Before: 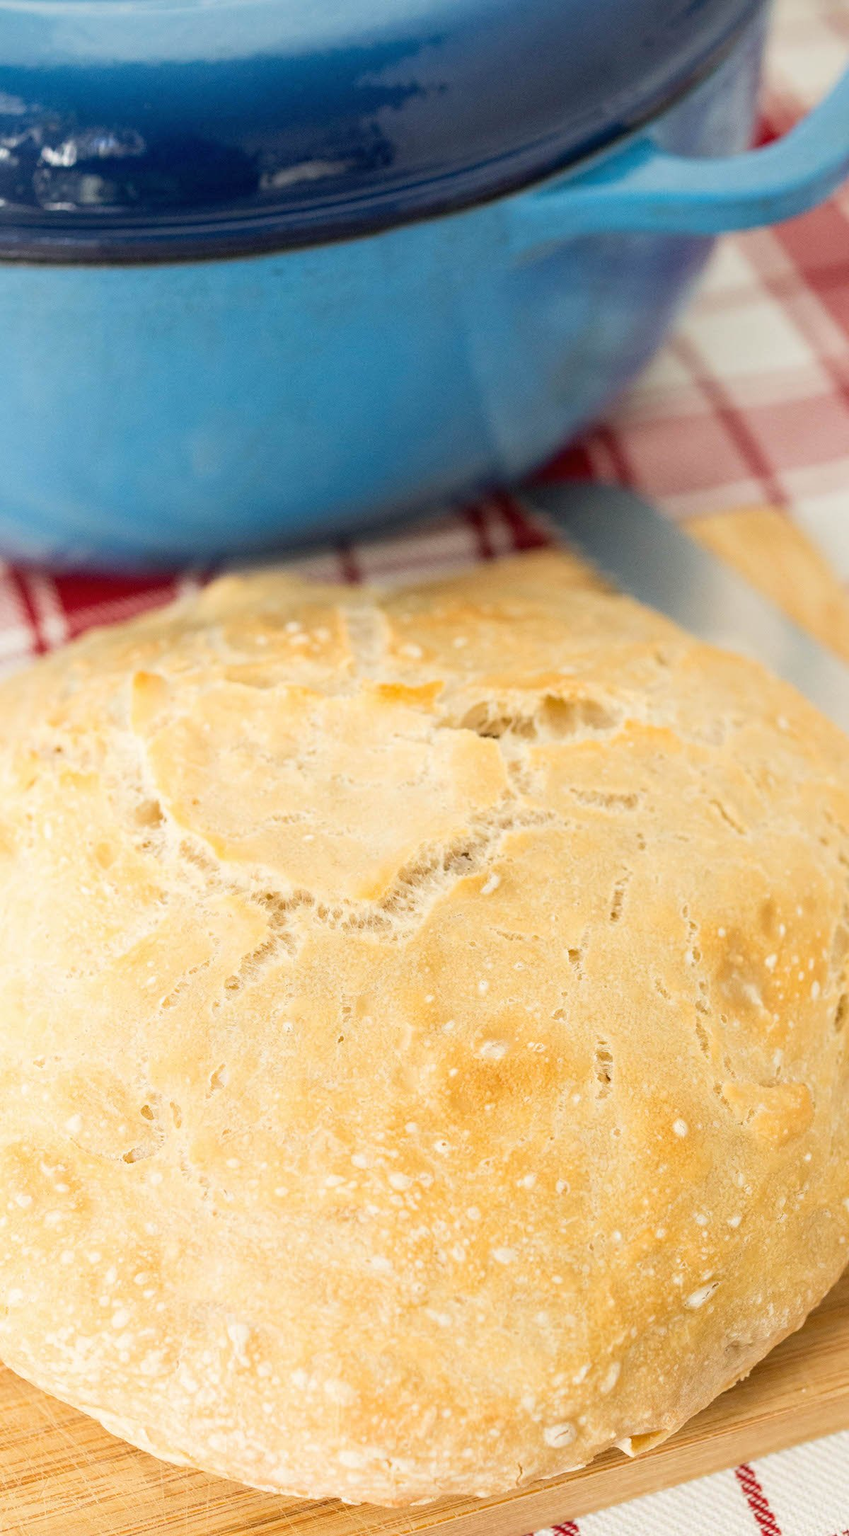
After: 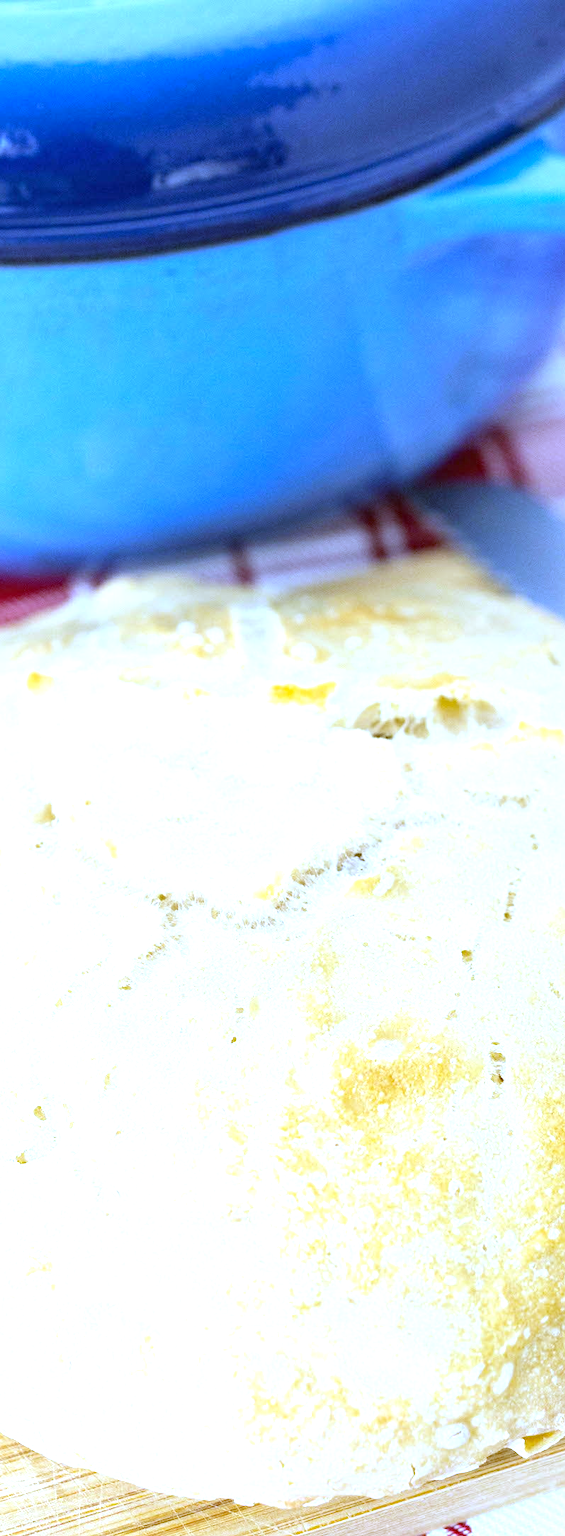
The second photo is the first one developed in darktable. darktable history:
haze removal: strength 0.1, compatibility mode true, adaptive false
white balance: red 0.766, blue 1.537
crop and rotate: left 12.673%, right 20.66%
exposure: black level correction 0, exposure 0.95 EV, compensate exposure bias true, compensate highlight preservation false
